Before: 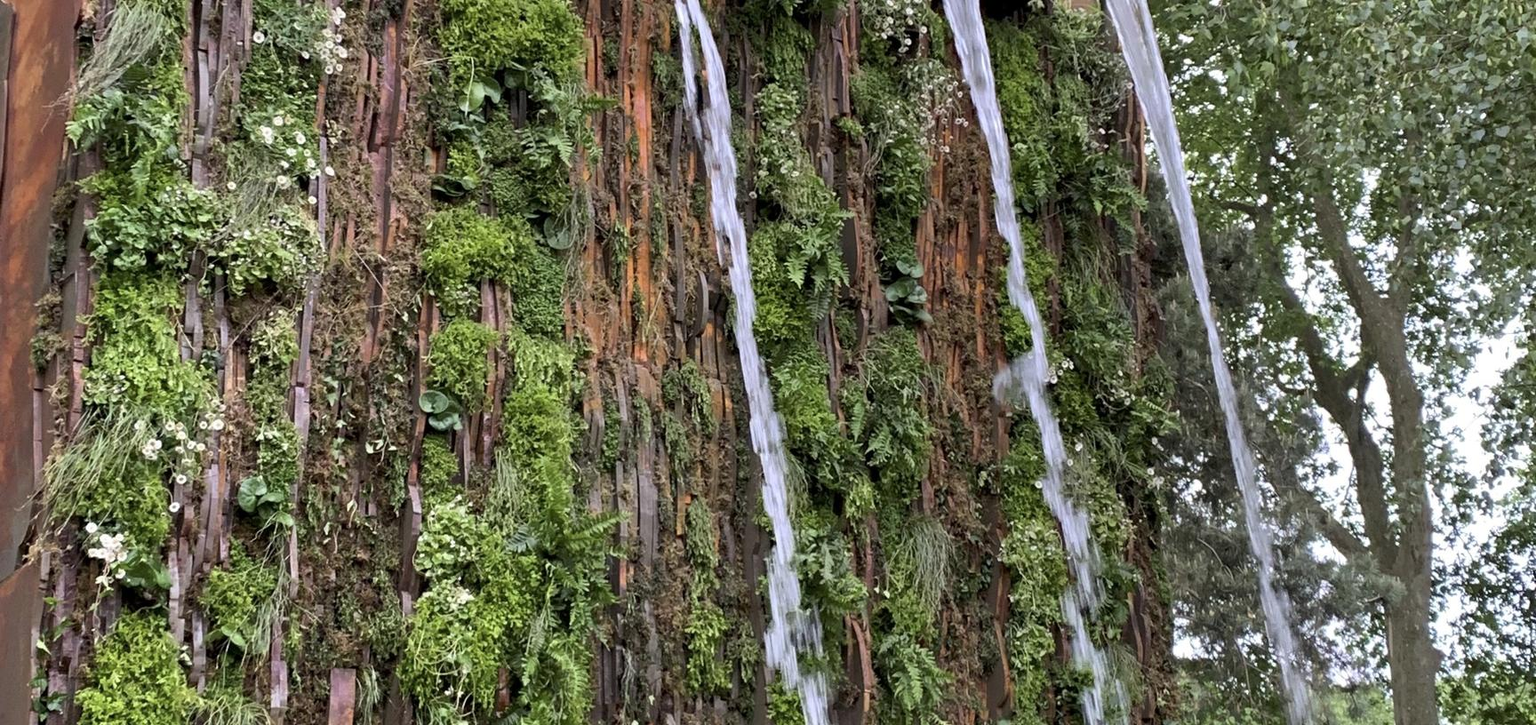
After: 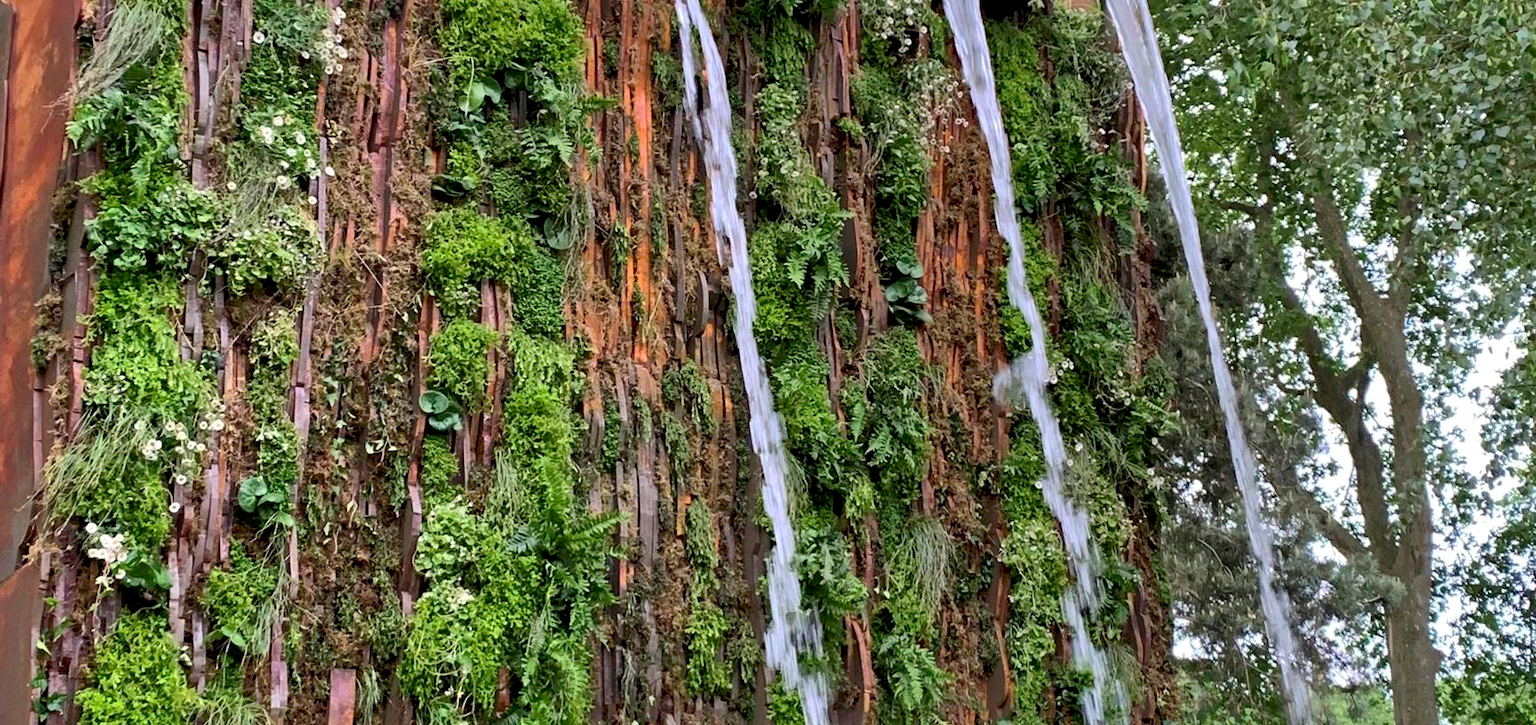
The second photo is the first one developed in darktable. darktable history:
contrast brightness saturation: contrast 0.08, saturation 0.2
shadows and highlights: on, module defaults
local contrast: mode bilateral grid, contrast 20, coarseness 50, detail 144%, midtone range 0.2
